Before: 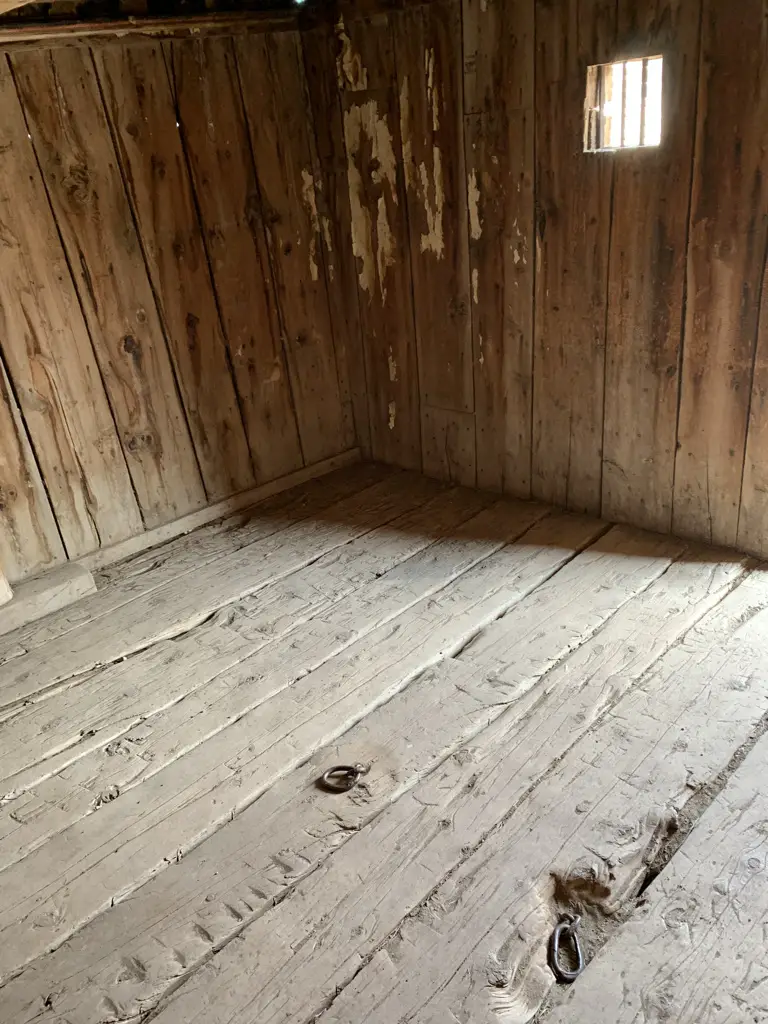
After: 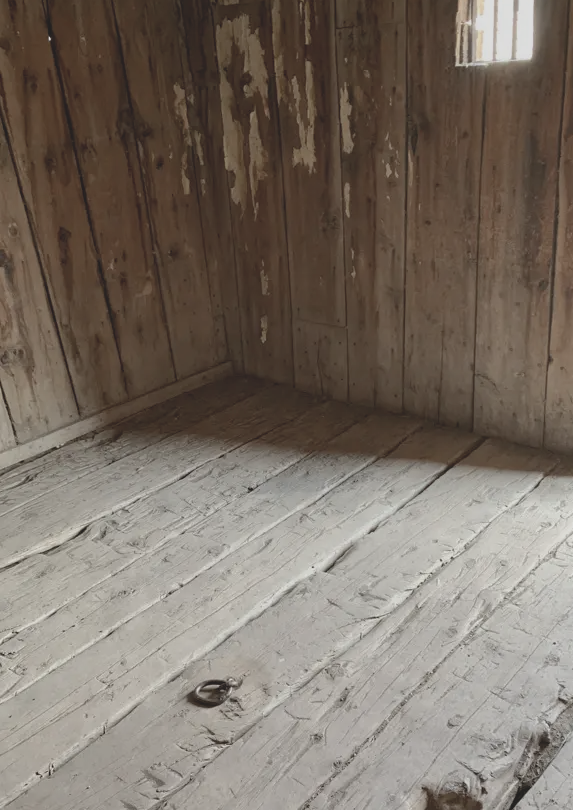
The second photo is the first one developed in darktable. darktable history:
contrast brightness saturation: contrast -0.246, saturation -0.427
crop: left 16.742%, top 8.47%, right 8.607%, bottom 12.414%
tone equalizer: edges refinement/feathering 500, mask exposure compensation -1.57 EV, preserve details no
